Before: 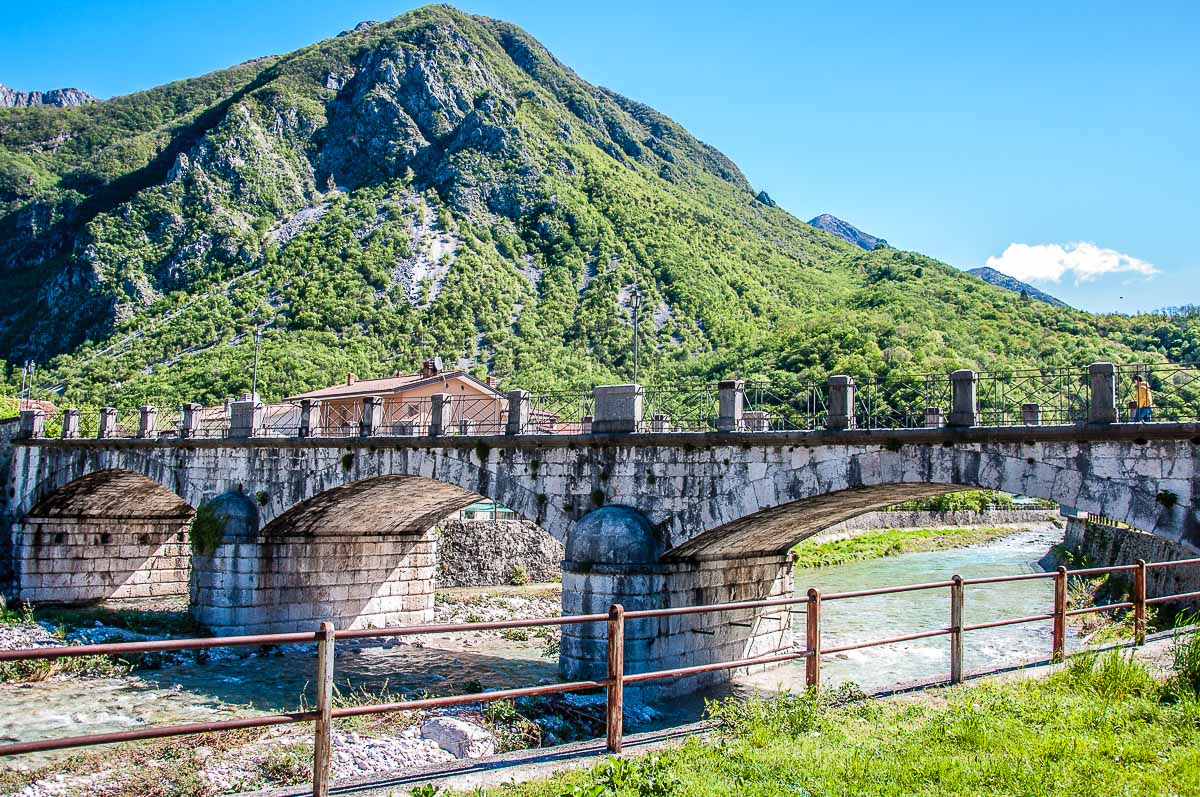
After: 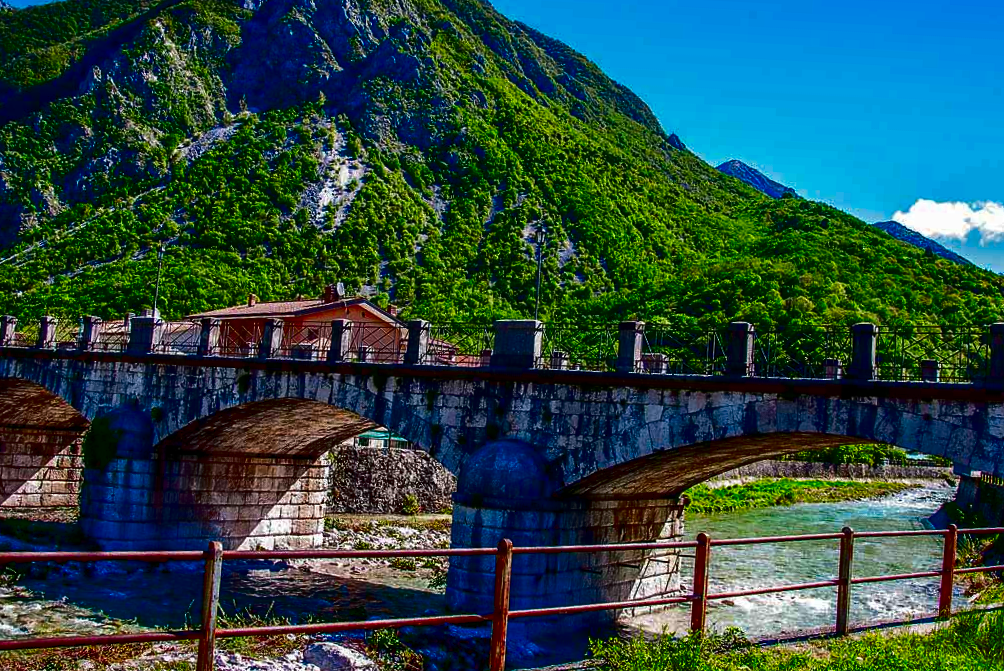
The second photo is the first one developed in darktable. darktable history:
contrast brightness saturation: brightness -0.996, saturation 0.985
crop and rotate: angle -2.98°, left 5.204%, top 5.175%, right 4.671%, bottom 4.123%
